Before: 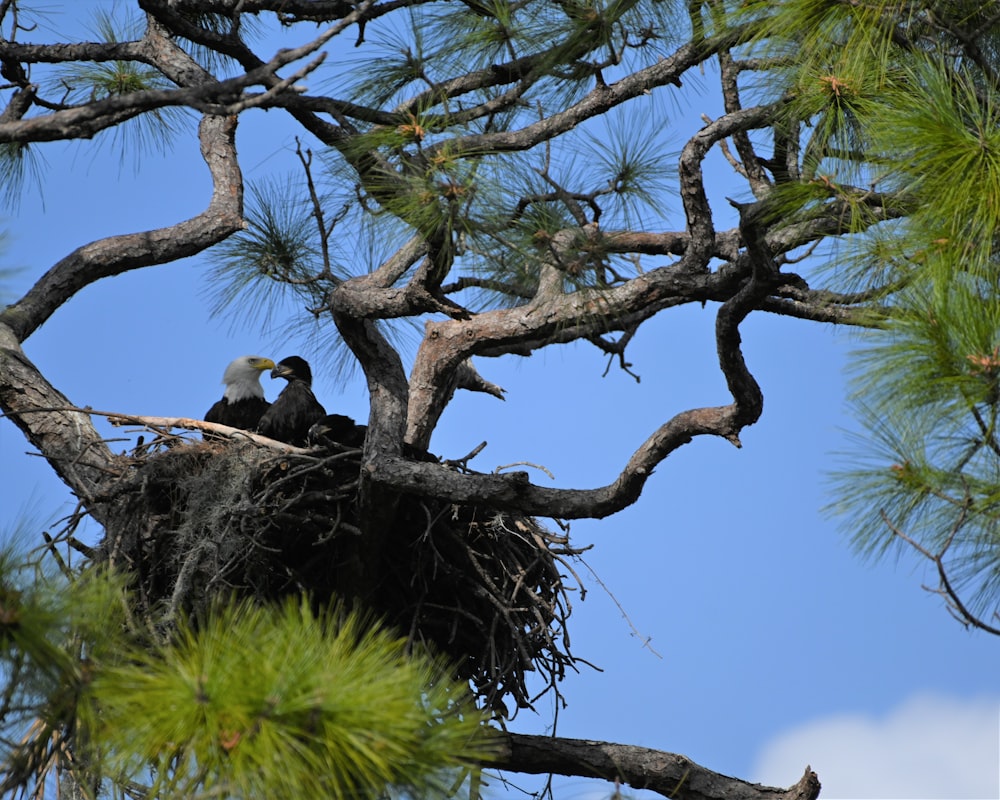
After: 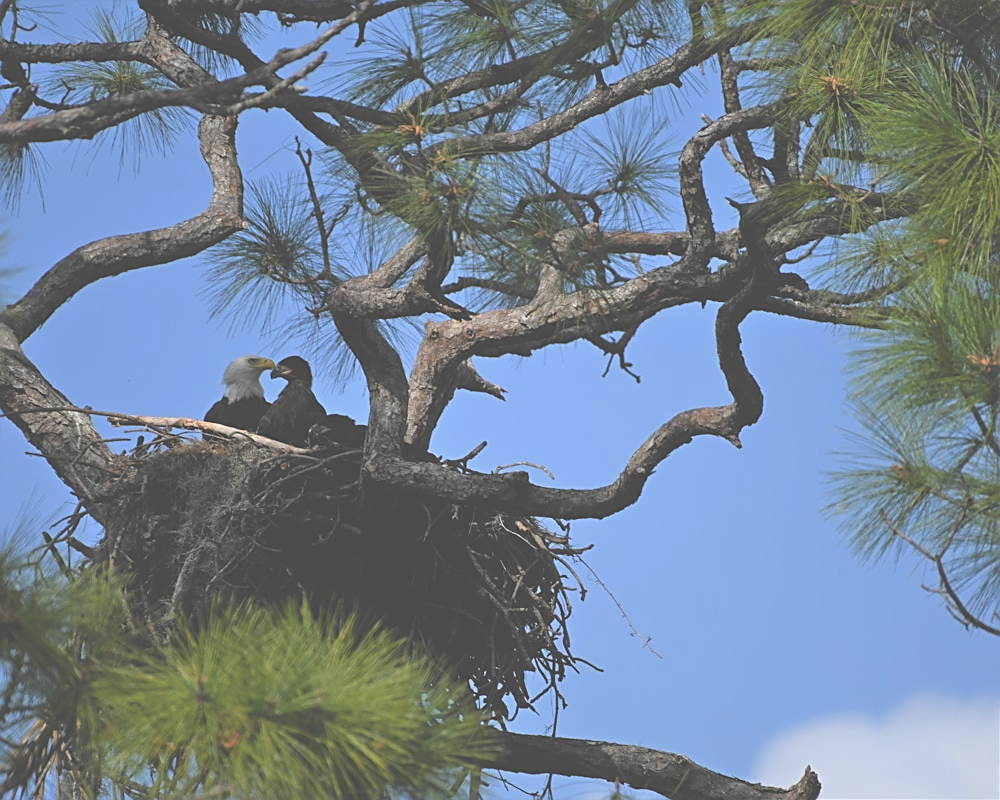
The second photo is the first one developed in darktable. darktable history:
contrast brightness saturation: contrast 0.03, brightness -0.031
sharpen: on, module defaults
exposure: black level correction -0.087, compensate highlight preservation false
